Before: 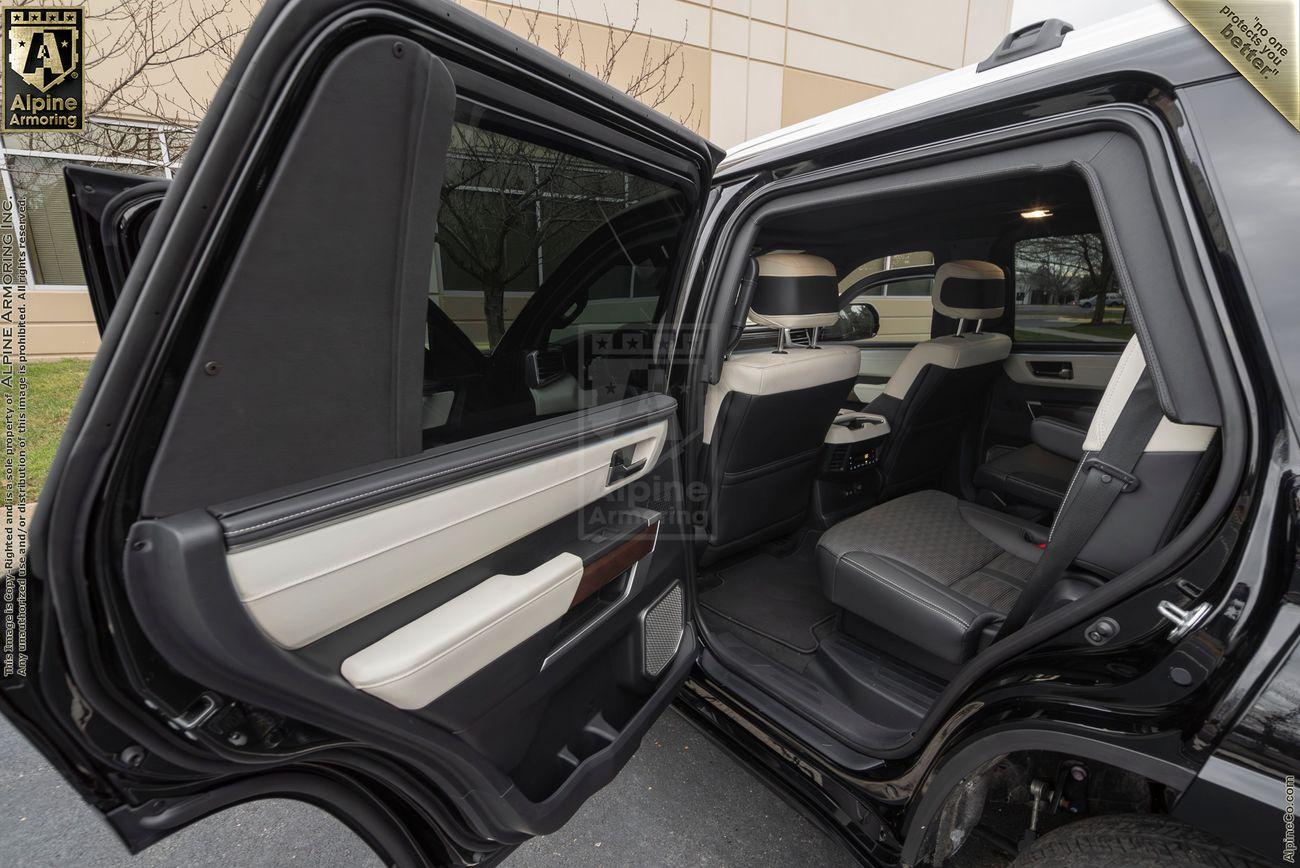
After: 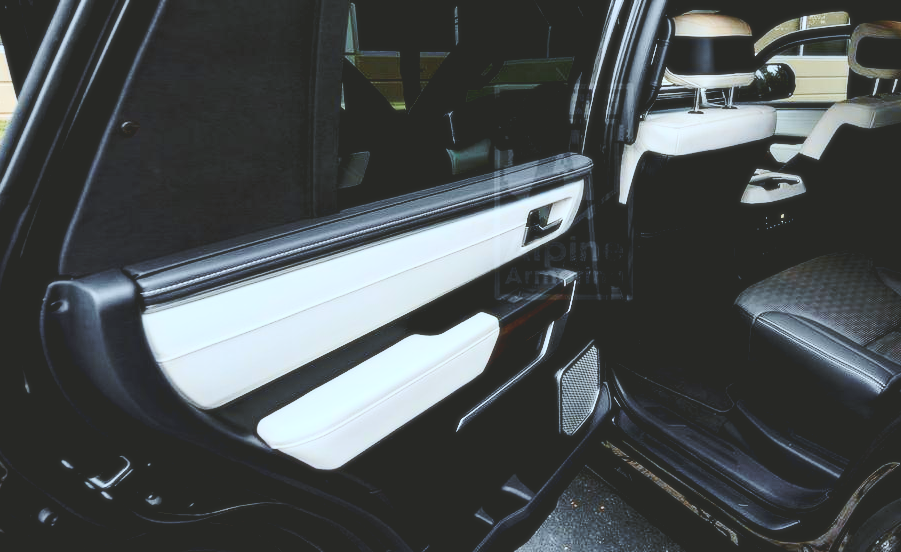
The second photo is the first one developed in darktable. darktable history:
exposure: black level correction 0.031, exposure 0.304 EV, compensate highlight preservation false
base curve: curves: ch0 [(0, 0.024) (0.055, 0.065) (0.121, 0.166) (0.236, 0.319) (0.693, 0.726) (1, 1)], preserve colors none
white balance: emerald 1
soften: size 10%, saturation 50%, brightness 0.2 EV, mix 10%
tone equalizer: on, module defaults
crop: left 6.488%, top 27.668%, right 24.183%, bottom 8.656%
tone curve: curves: ch0 [(0, 0.023) (0.087, 0.065) (0.184, 0.168) (0.45, 0.54) (0.57, 0.683) (0.706, 0.841) (0.877, 0.948) (1, 0.984)]; ch1 [(0, 0) (0.388, 0.369) (0.447, 0.447) (0.505, 0.5) (0.534, 0.535) (0.563, 0.563) (0.579, 0.59) (0.644, 0.663) (1, 1)]; ch2 [(0, 0) (0.301, 0.259) (0.385, 0.395) (0.492, 0.496) (0.518, 0.537) (0.583, 0.605) (0.673, 0.667) (1, 1)], color space Lab, independent channels, preserve colors none
color calibration: output R [1.063, -0.012, -0.003, 0], output G [0, 1.022, 0.021, 0], output B [-0.079, 0.047, 1, 0], illuminant custom, x 0.389, y 0.387, temperature 3838.64 K
